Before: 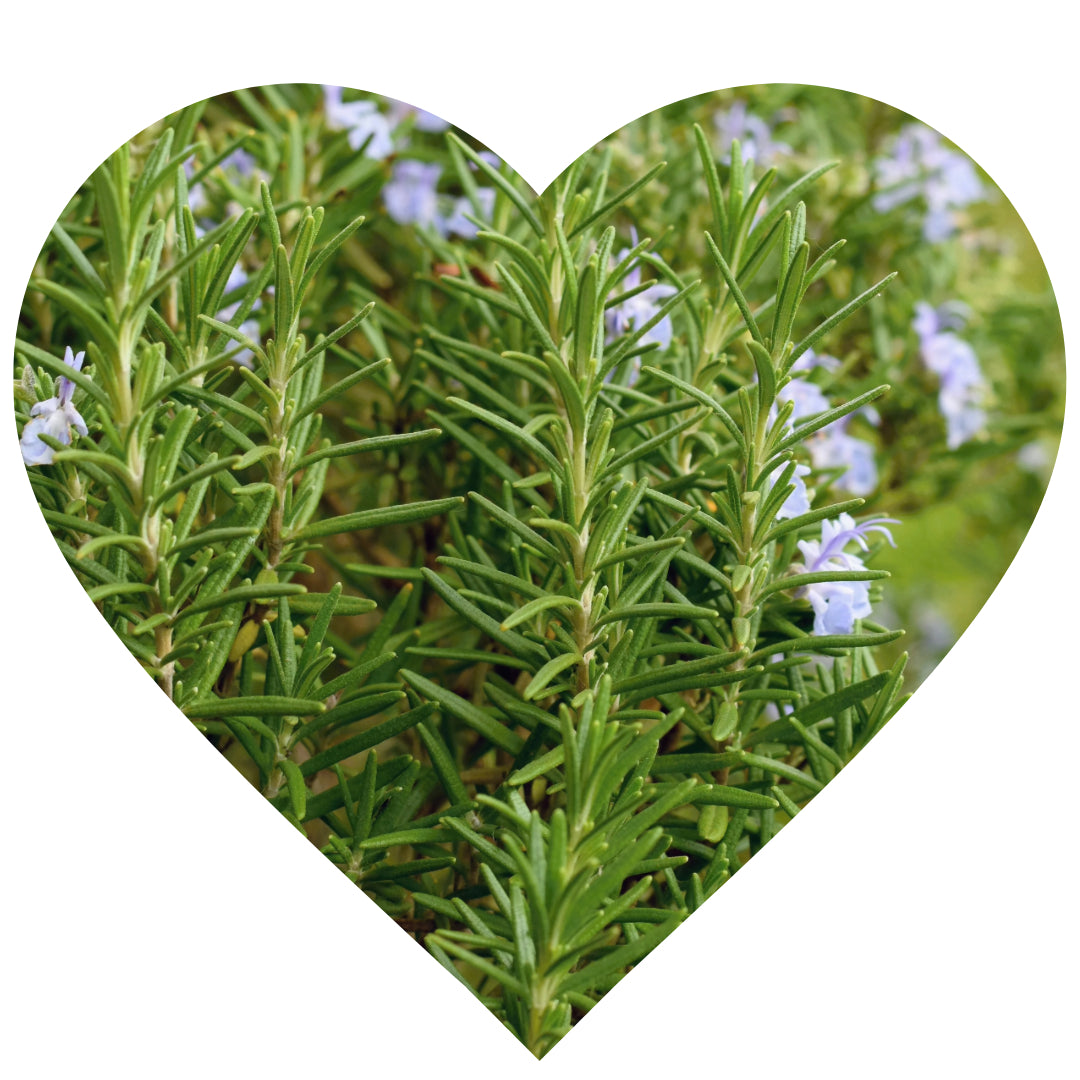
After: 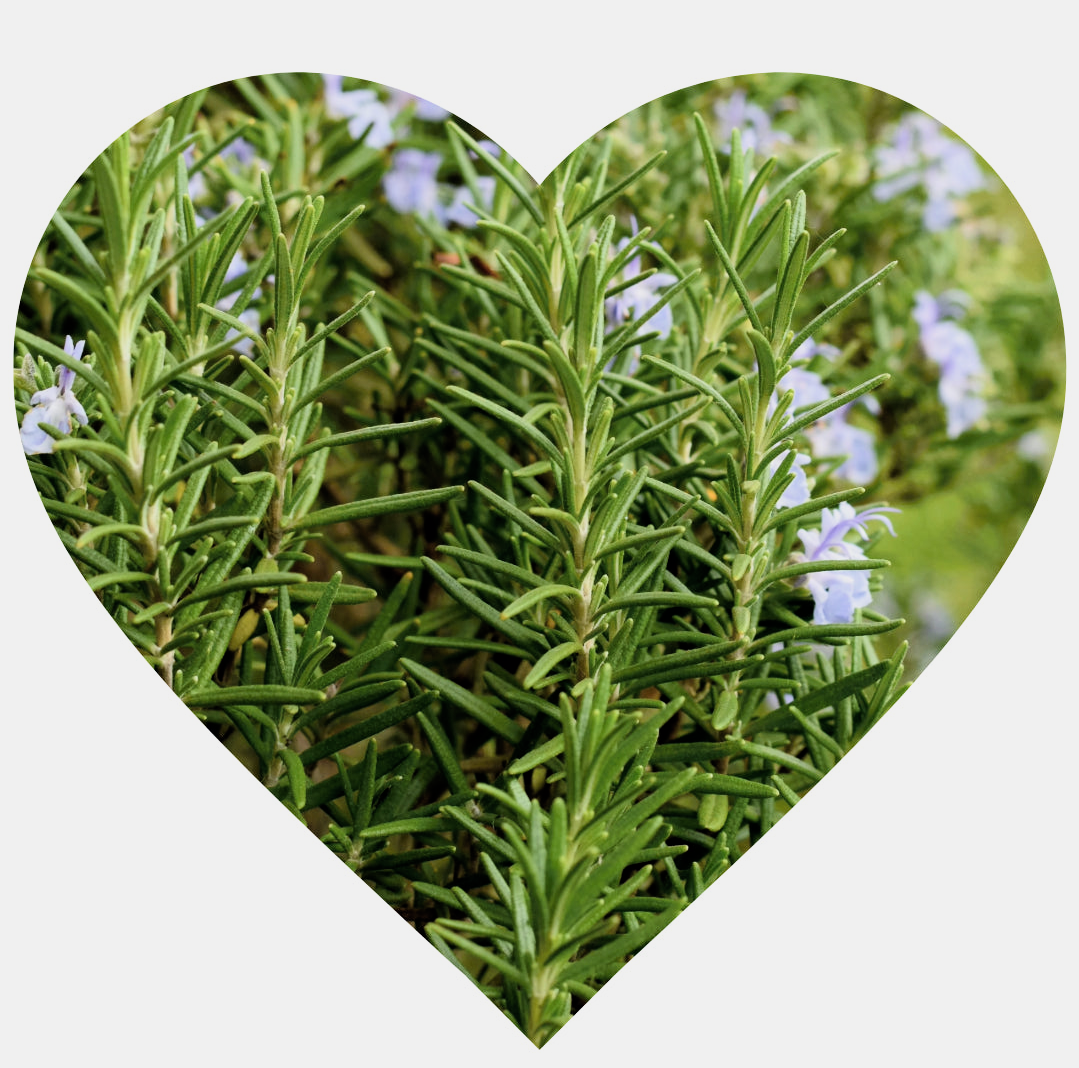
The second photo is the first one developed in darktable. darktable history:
filmic rgb: black relative exposure -16 EV, white relative exposure 6.29 EV, hardness 5.1, contrast 1.35
crop: top 1.049%, right 0.001%
